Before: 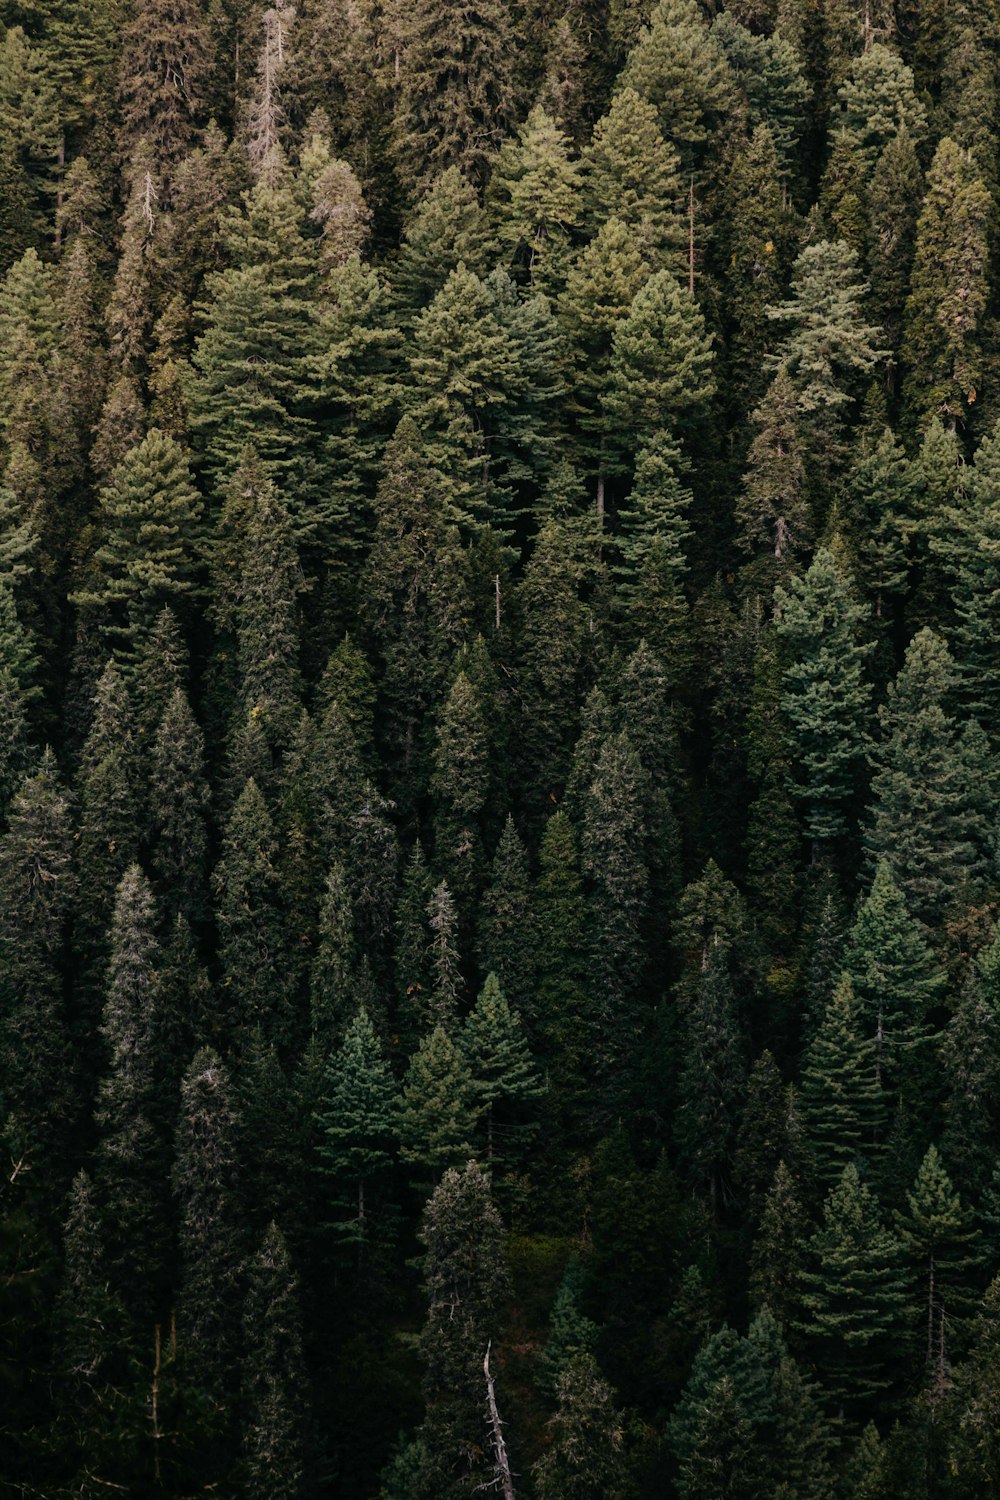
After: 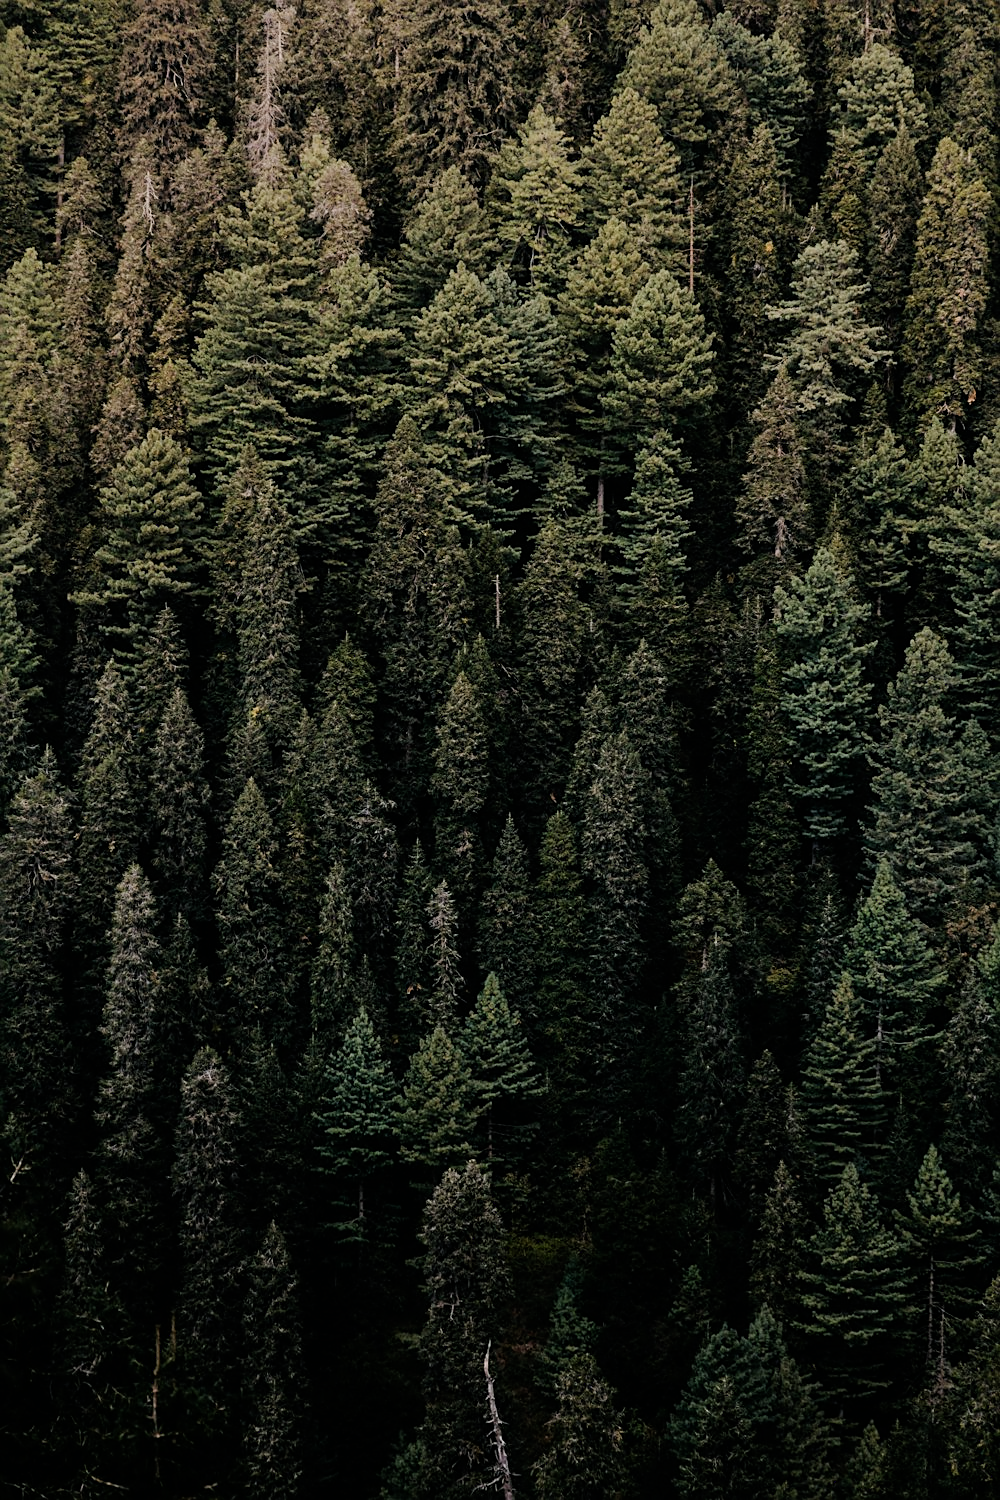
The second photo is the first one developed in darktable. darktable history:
sharpen: on, module defaults
filmic rgb: black relative exposure -8.13 EV, white relative exposure 3.76 EV, hardness 4.43, iterations of high-quality reconstruction 0
